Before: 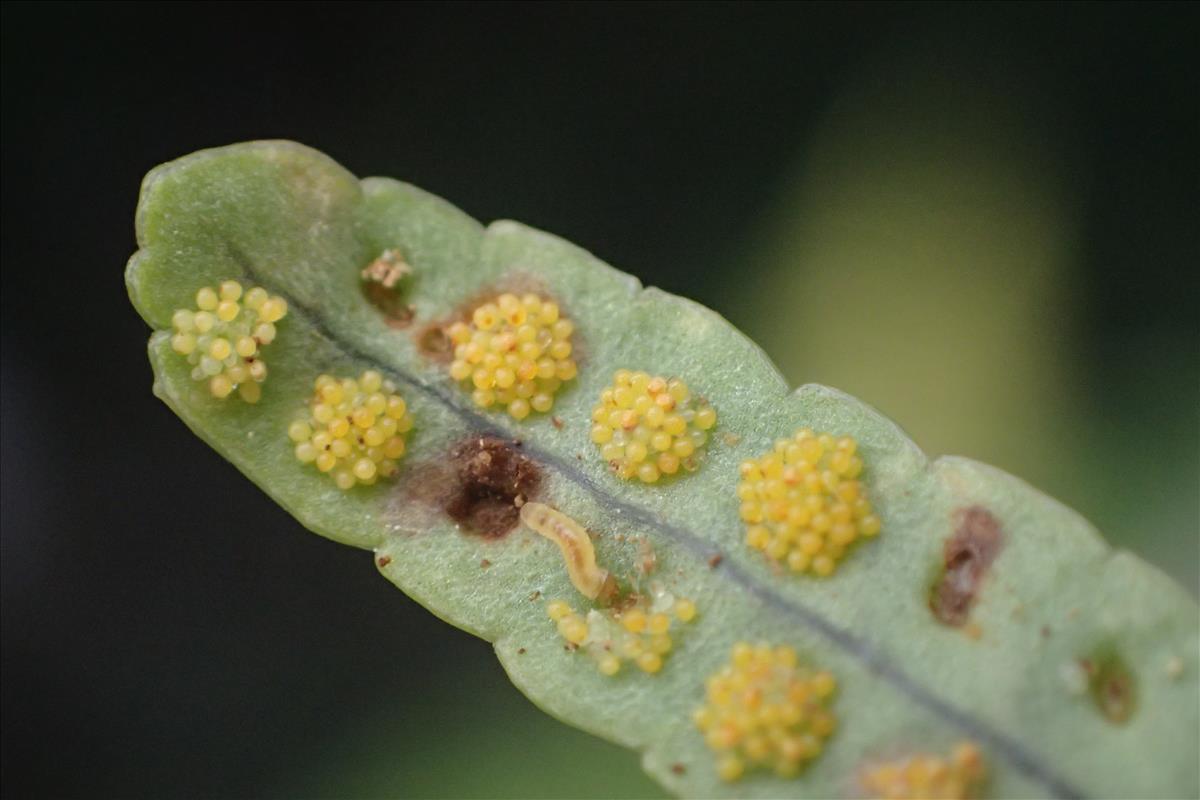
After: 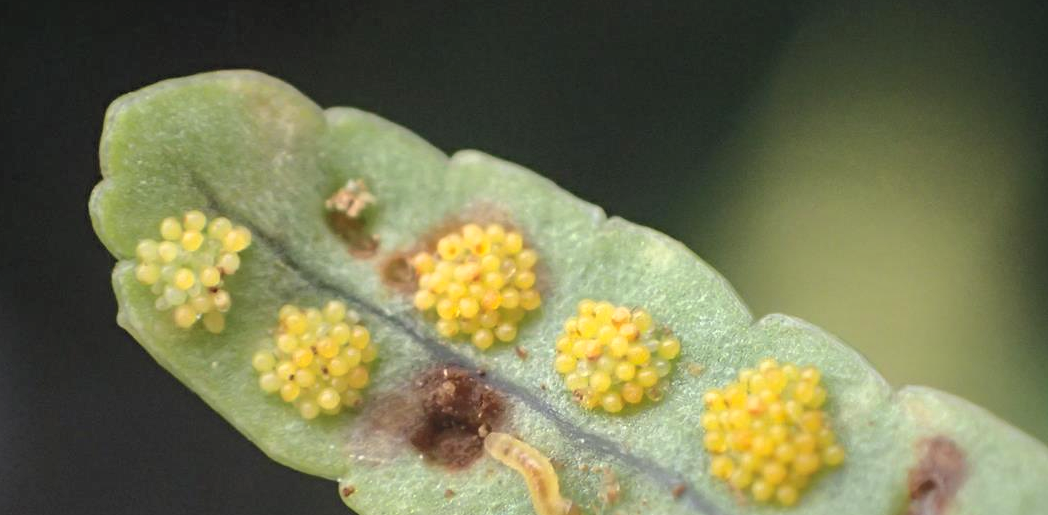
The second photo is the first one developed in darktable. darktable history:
crop: left 3.001%, top 8.859%, right 9.649%, bottom 26.722%
shadows and highlights: shadows 40.12, highlights -59.83
tone curve: curves: ch0 [(0, 0) (0.003, 0.01) (0.011, 0.017) (0.025, 0.035) (0.044, 0.068) (0.069, 0.109) (0.1, 0.144) (0.136, 0.185) (0.177, 0.231) (0.224, 0.279) (0.277, 0.346) (0.335, 0.42) (0.399, 0.5) (0.468, 0.603) (0.543, 0.712) (0.623, 0.808) (0.709, 0.883) (0.801, 0.957) (0.898, 0.993) (1, 1)], color space Lab, independent channels, preserve colors none
